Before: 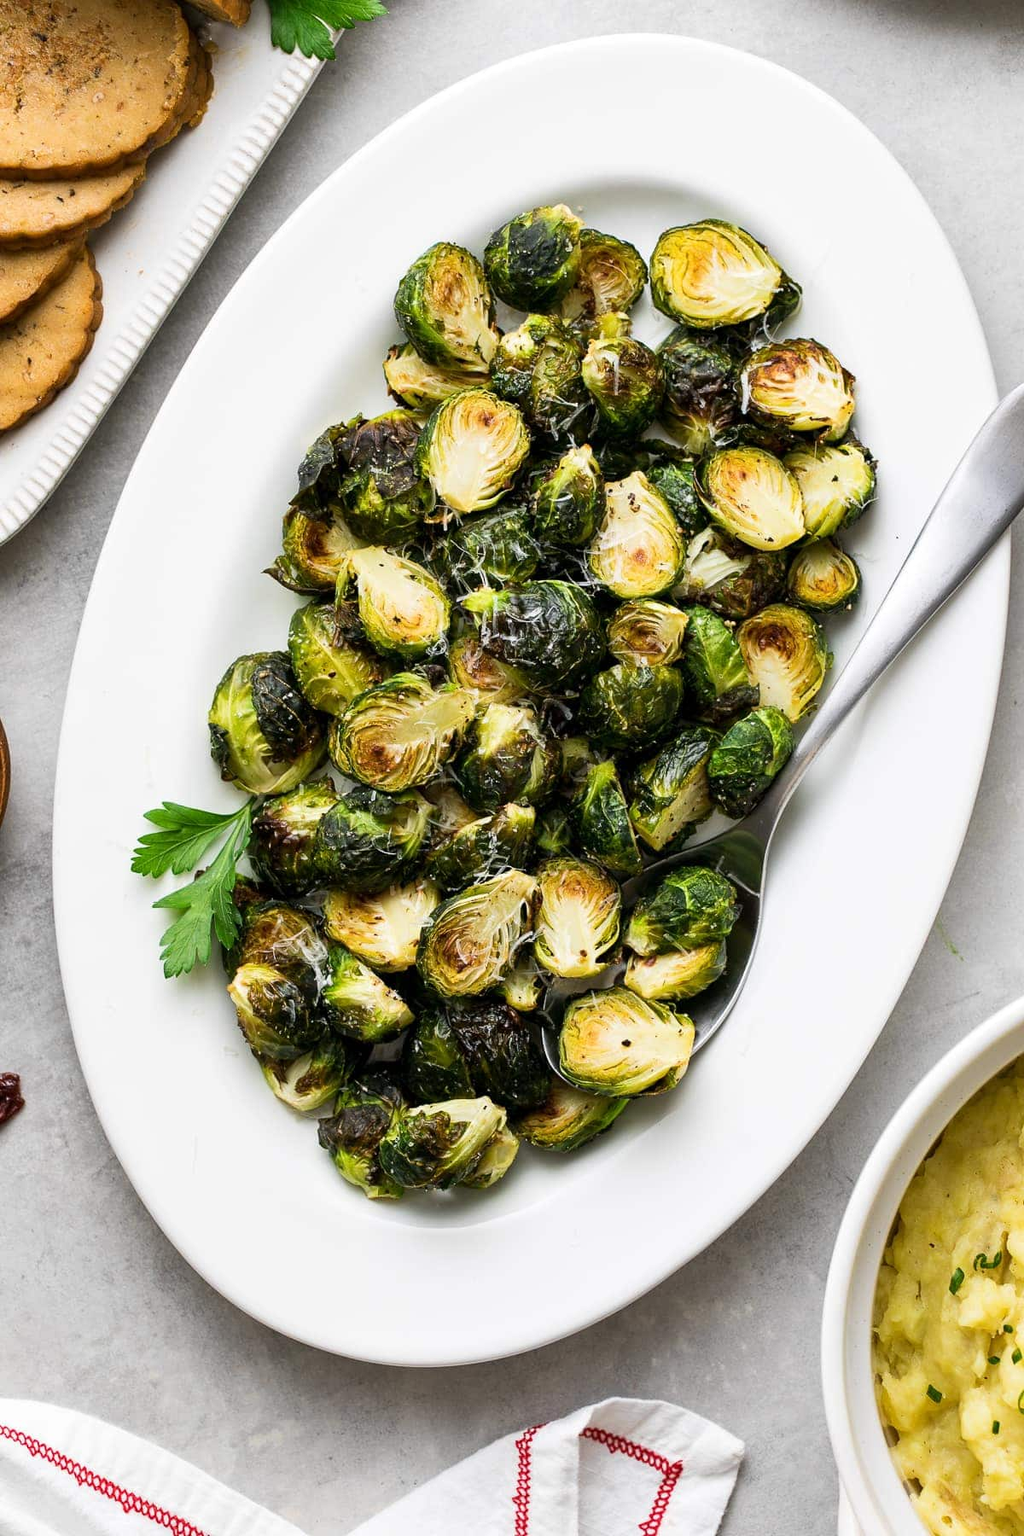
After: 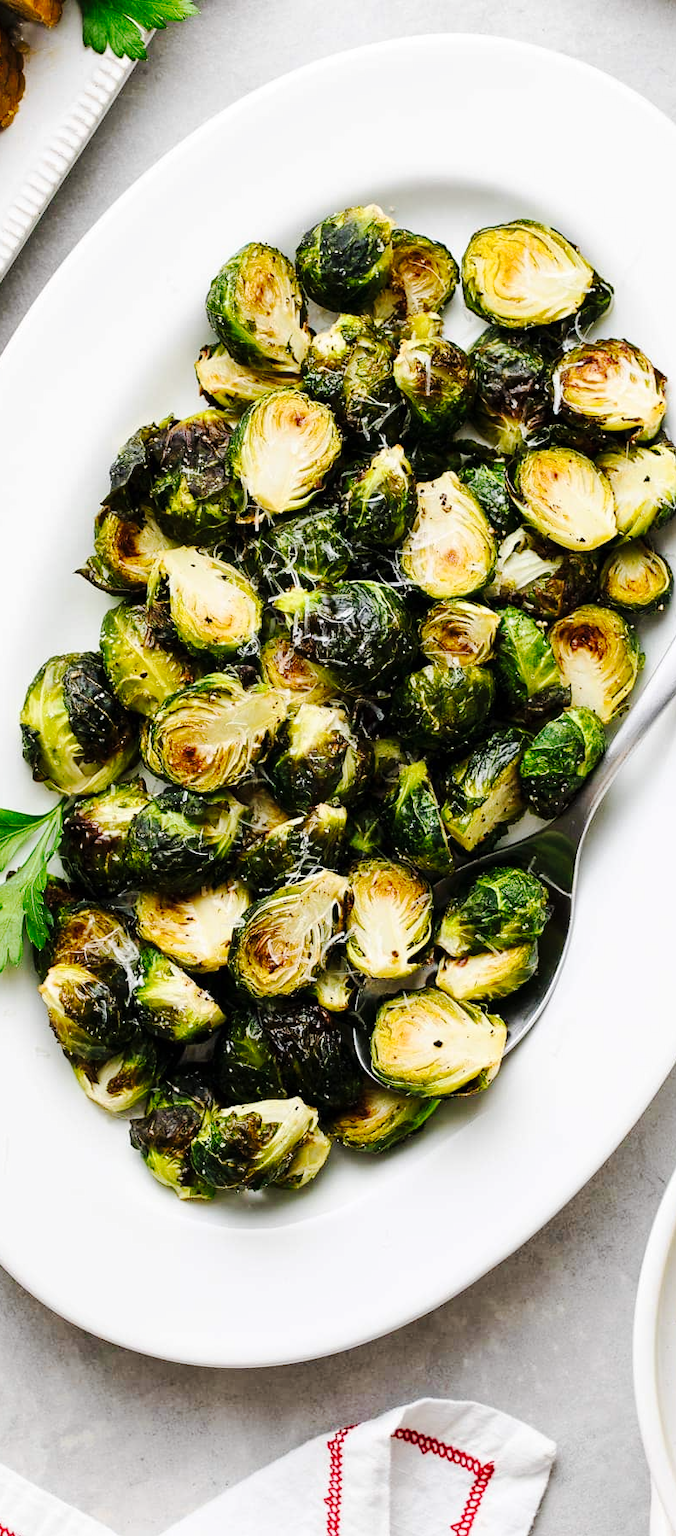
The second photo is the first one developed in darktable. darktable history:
crop and rotate: left 18.442%, right 15.508%
tone curve: curves: ch0 [(0, 0) (0.003, 0.002) (0.011, 0.009) (0.025, 0.018) (0.044, 0.03) (0.069, 0.043) (0.1, 0.057) (0.136, 0.079) (0.177, 0.125) (0.224, 0.178) (0.277, 0.255) (0.335, 0.341) (0.399, 0.443) (0.468, 0.553) (0.543, 0.644) (0.623, 0.718) (0.709, 0.779) (0.801, 0.849) (0.898, 0.929) (1, 1)], preserve colors none
